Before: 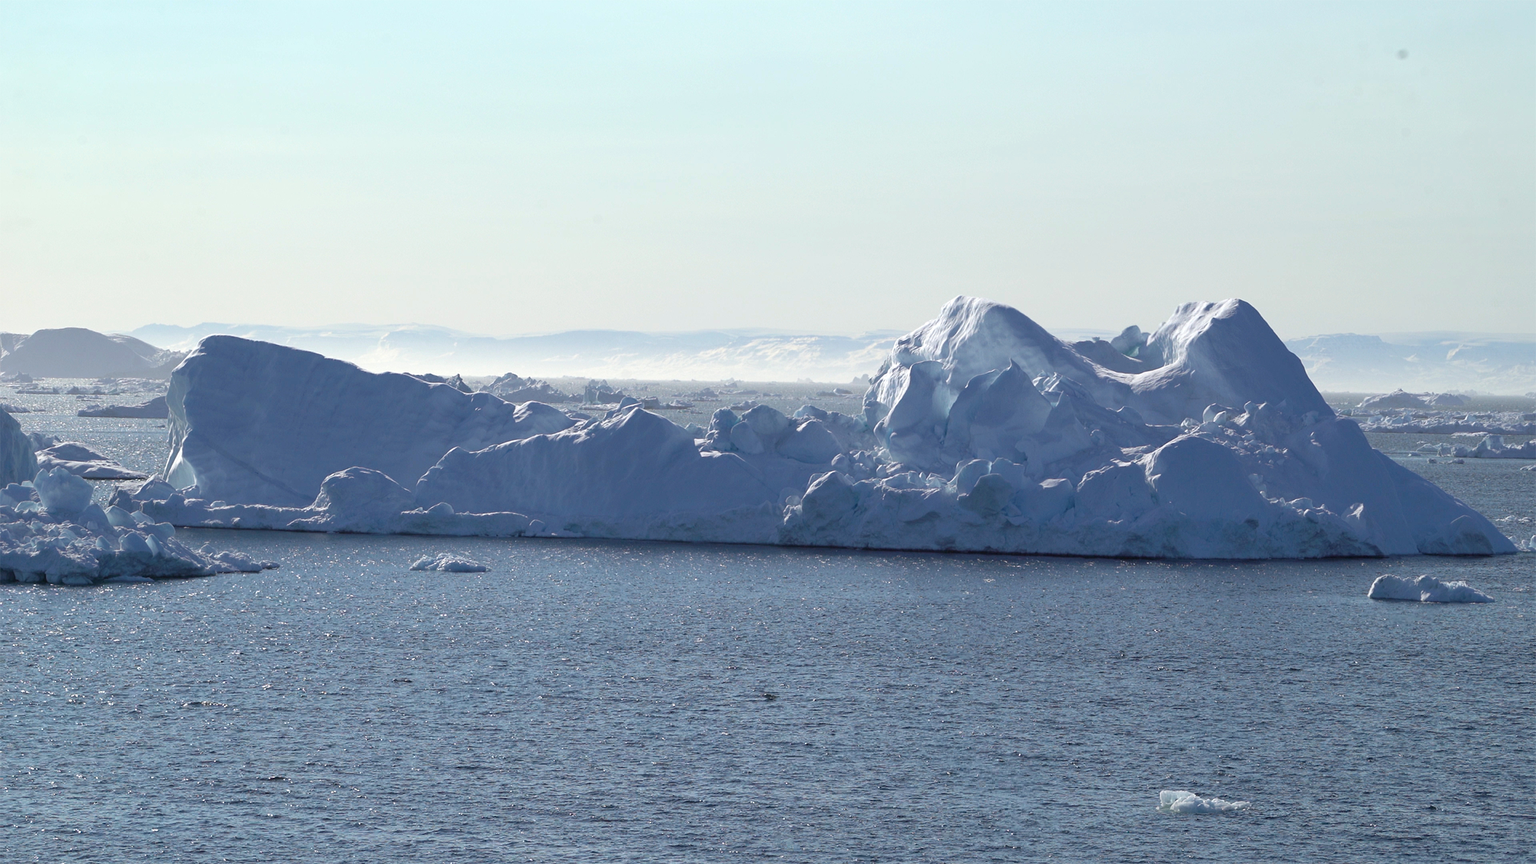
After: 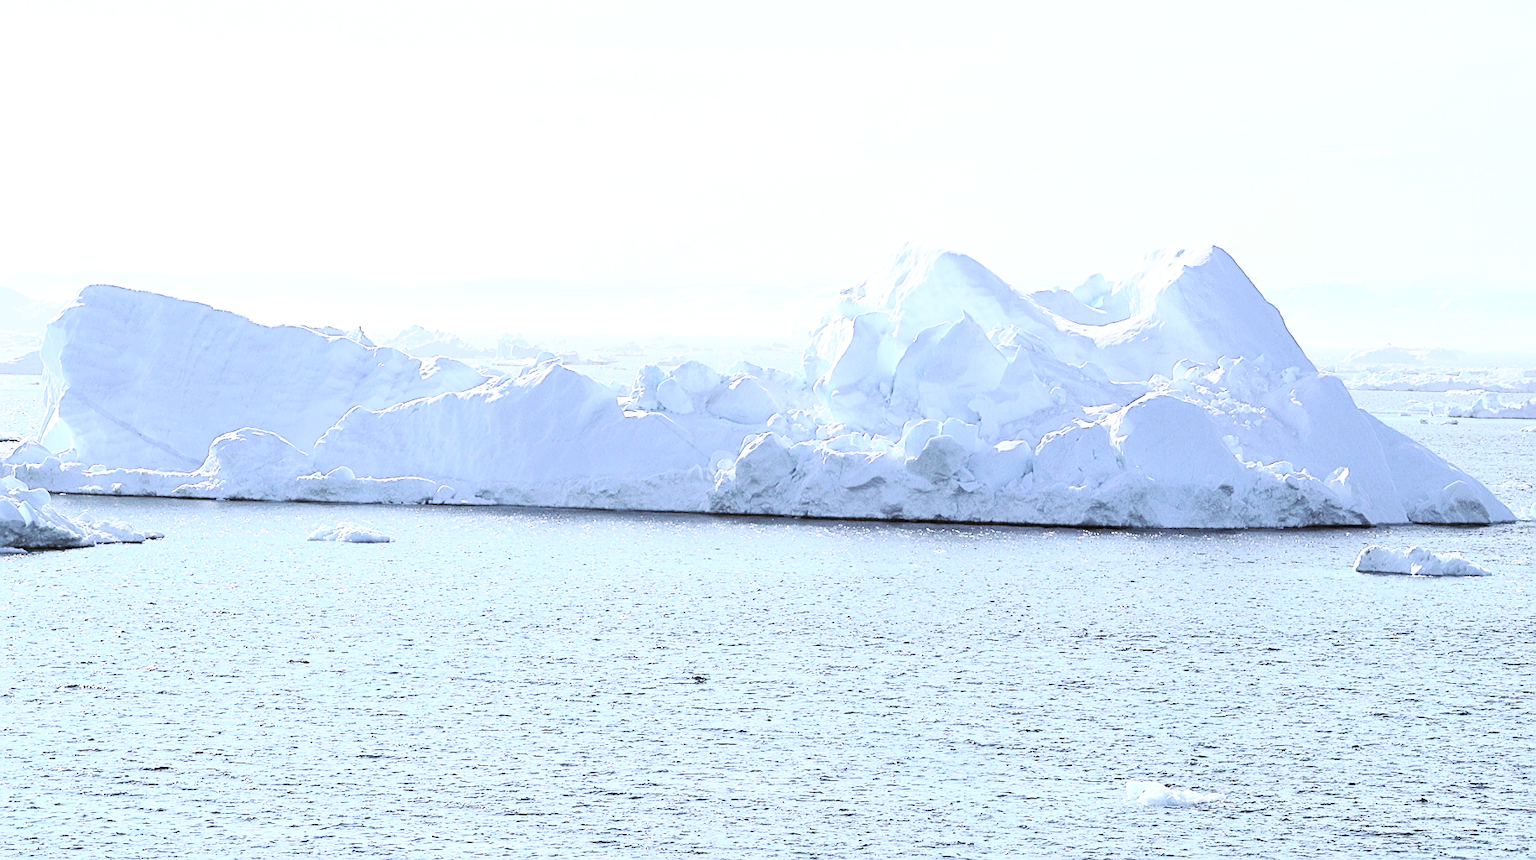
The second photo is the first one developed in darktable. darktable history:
sharpen: amount 0.497
filmic rgb: black relative exposure -5.06 EV, white relative exposure 3.51 EV, hardness 3.17, contrast 1.401, highlights saturation mix -29.68%, color science v6 (2022)
exposure: black level correction 0, exposure 1.2 EV, compensate exposure bias true, compensate highlight preservation false
contrast brightness saturation: contrast 0.431, brightness 0.558, saturation -0.183
crop and rotate: left 8.403%, top 8.765%
